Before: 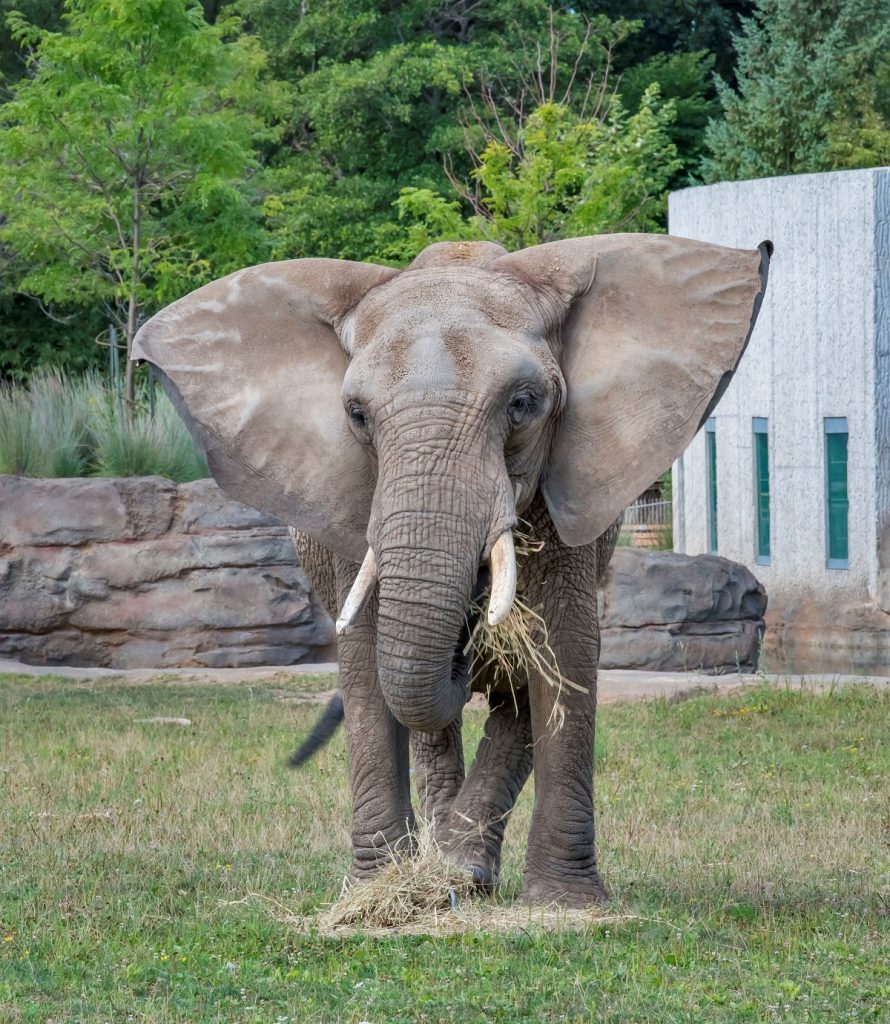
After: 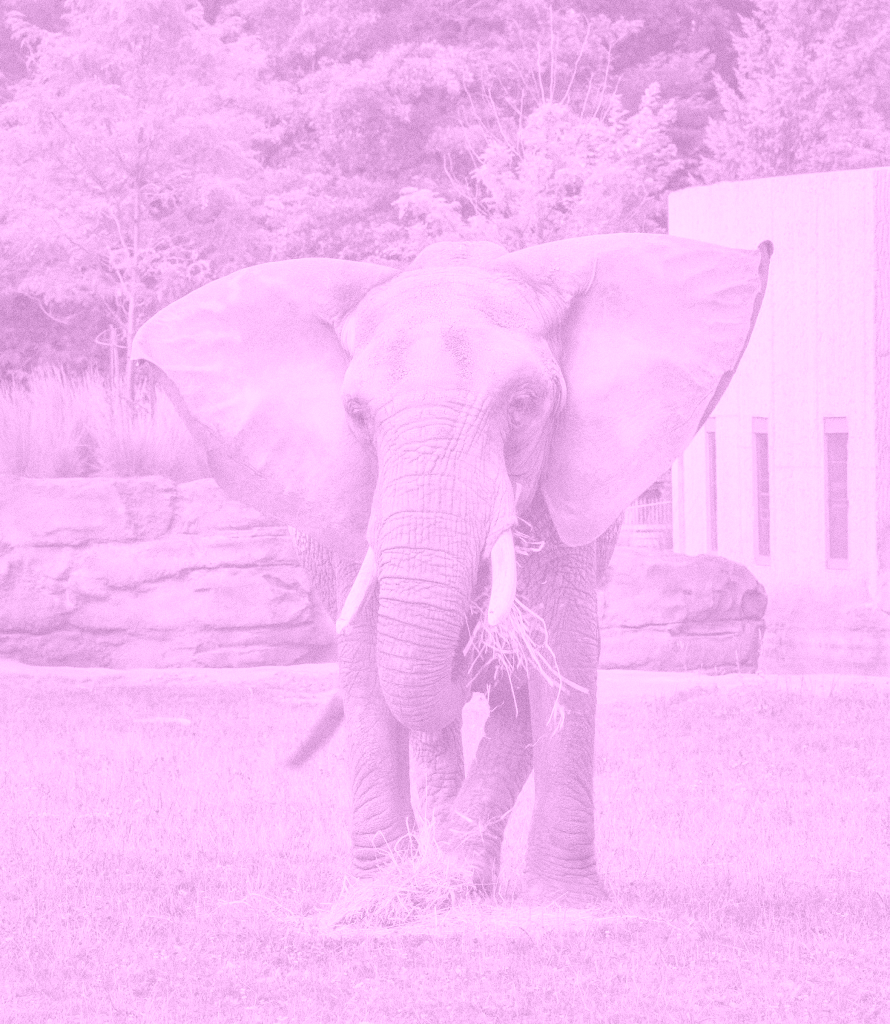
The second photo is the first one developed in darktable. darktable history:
grain: coarseness 0.09 ISO
local contrast: mode bilateral grid, contrast 25, coarseness 50, detail 123%, midtone range 0.2
rotate and perspective: automatic cropping off
colorize: hue 331.2°, saturation 69%, source mix 30.28%, lightness 69.02%, version 1
